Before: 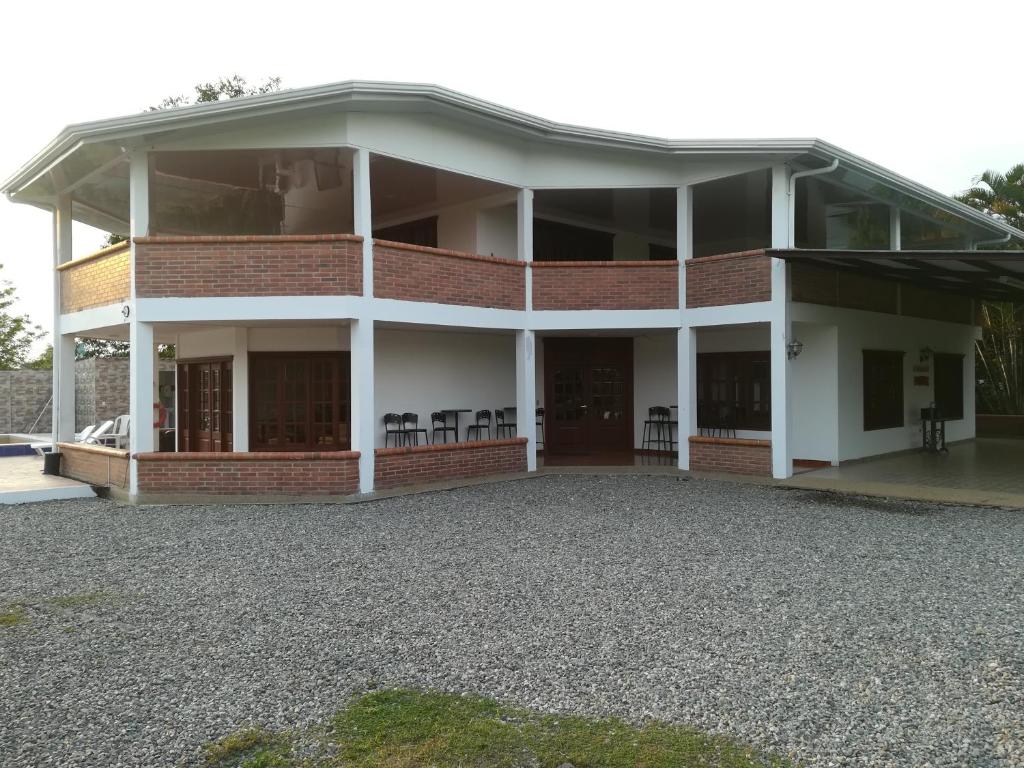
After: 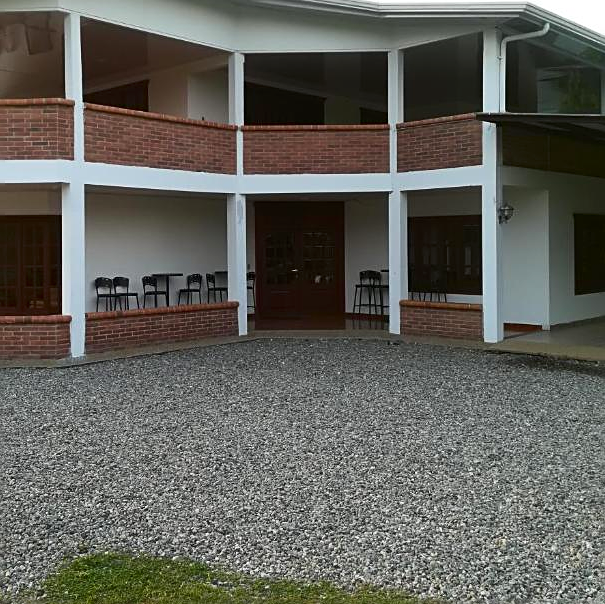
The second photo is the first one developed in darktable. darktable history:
crop and rotate: left 28.256%, top 17.734%, right 12.656%, bottom 3.573%
contrast brightness saturation: contrast 0.13, brightness -0.05, saturation 0.16
sharpen: on, module defaults
